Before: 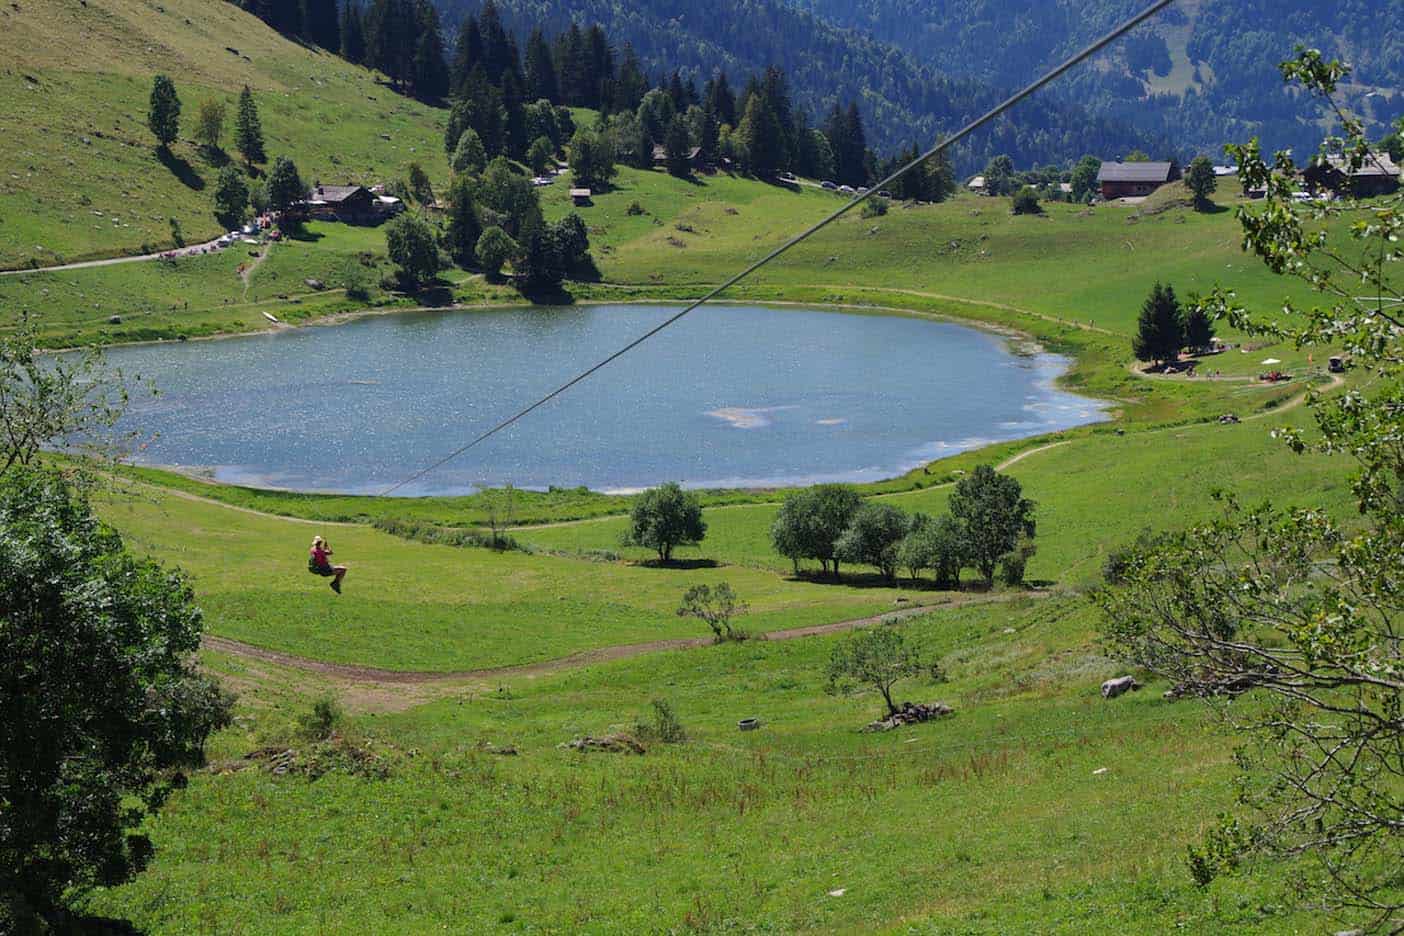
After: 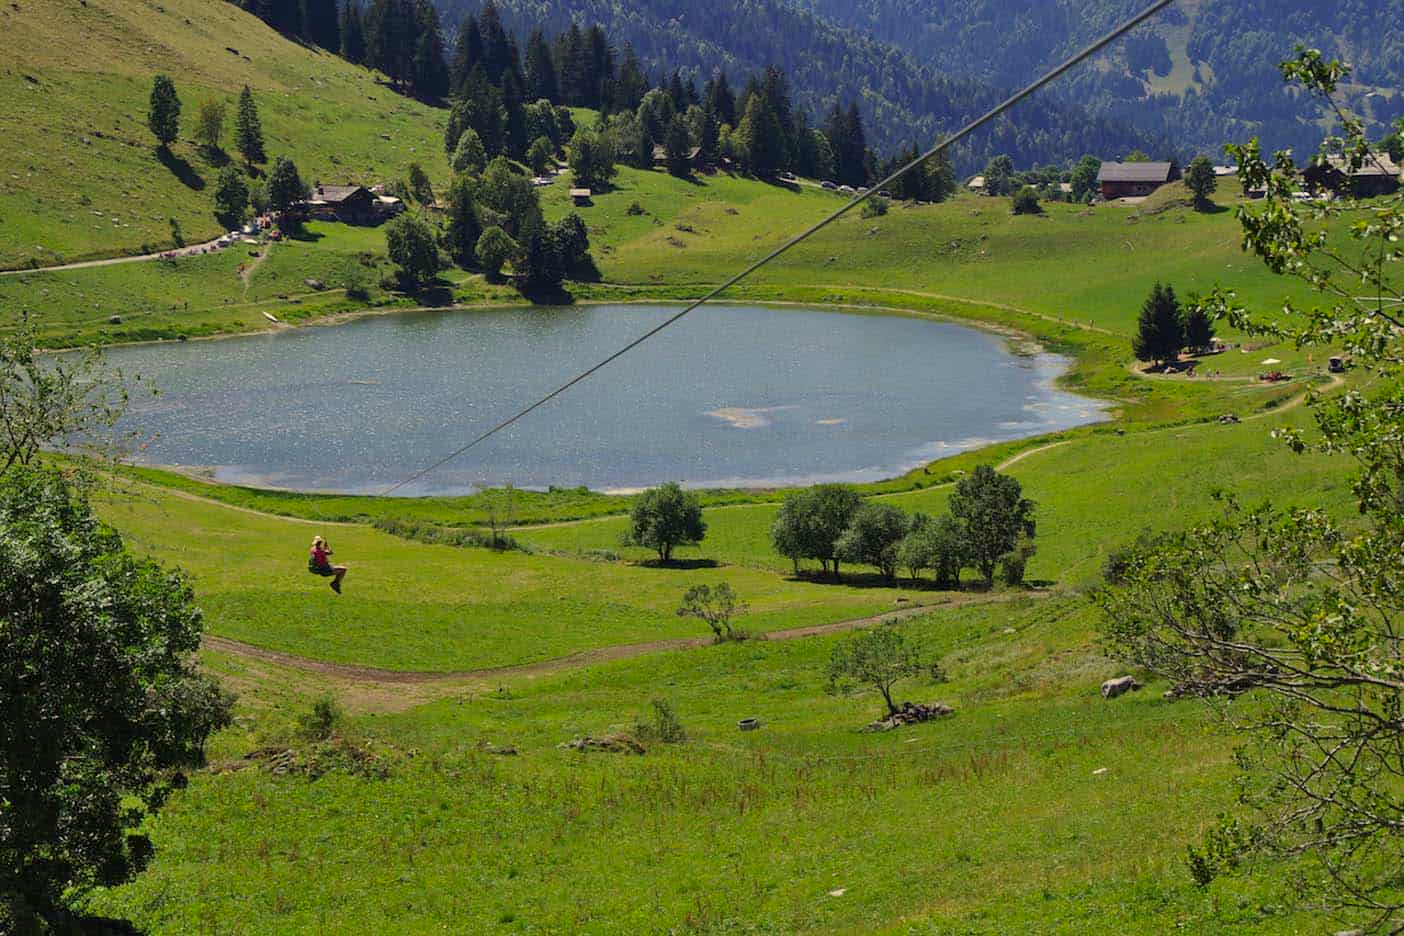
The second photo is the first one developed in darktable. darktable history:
color correction: highlights a* 1.43, highlights b* 17.91
shadows and highlights: white point adjustment -3.81, highlights -63.49, soften with gaussian
